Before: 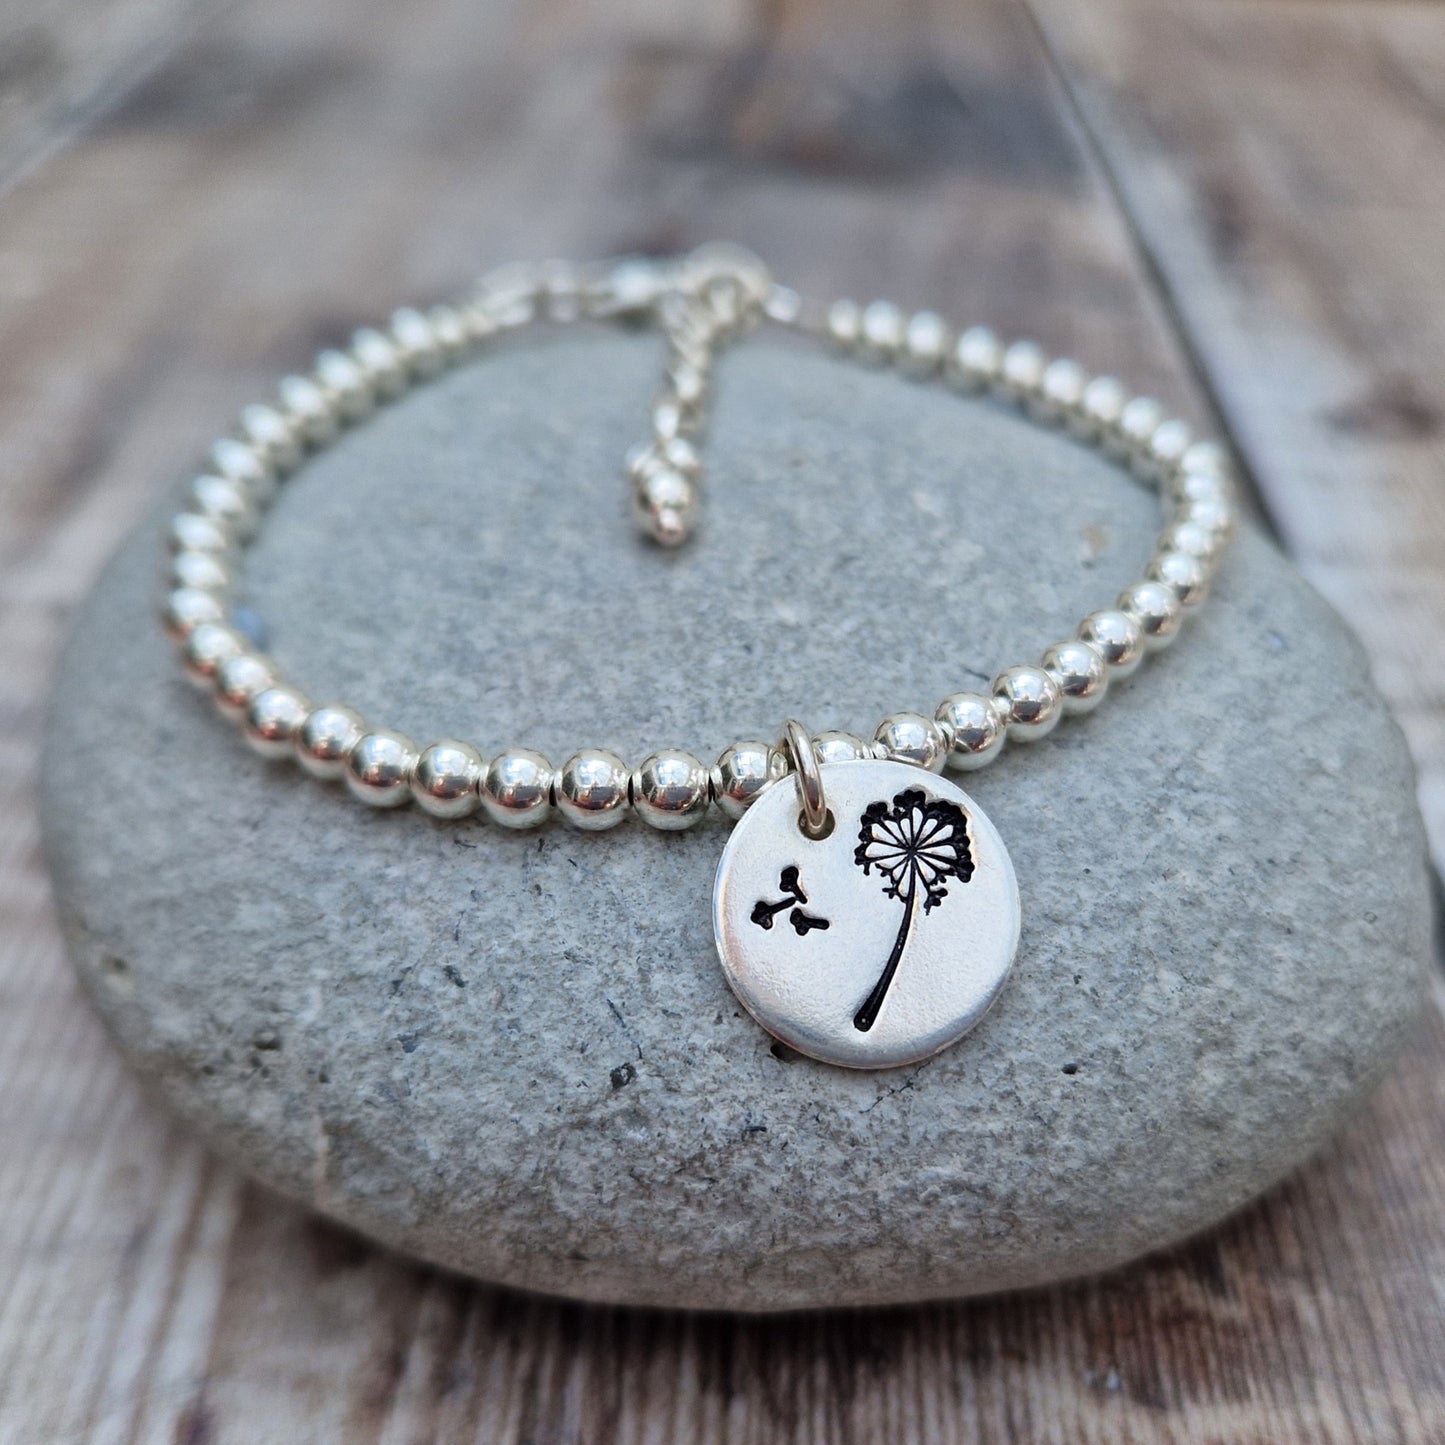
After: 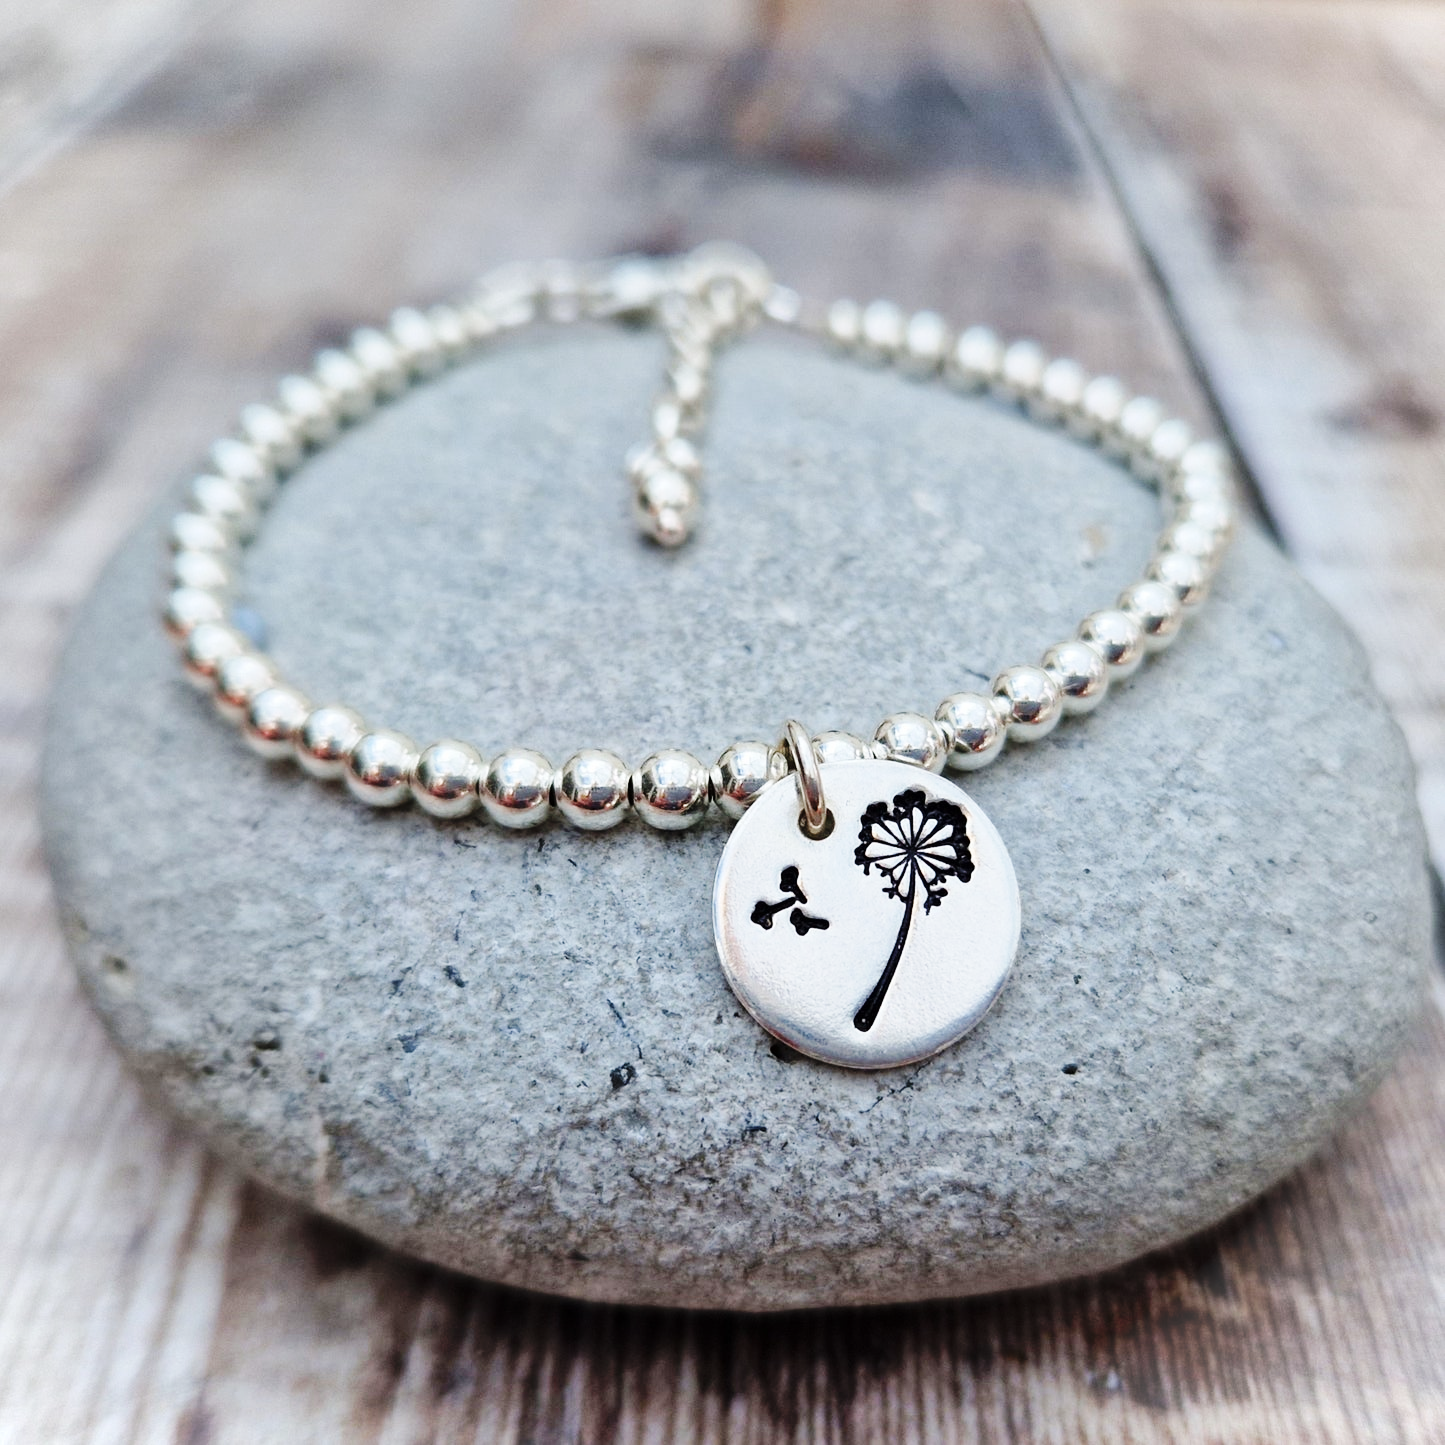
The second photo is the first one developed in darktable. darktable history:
vignetting: fall-off start 100%, brightness 0.3, saturation 0
base curve: curves: ch0 [(0, 0) (0.036, 0.025) (0.121, 0.166) (0.206, 0.329) (0.605, 0.79) (1, 1)], preserve colors none
